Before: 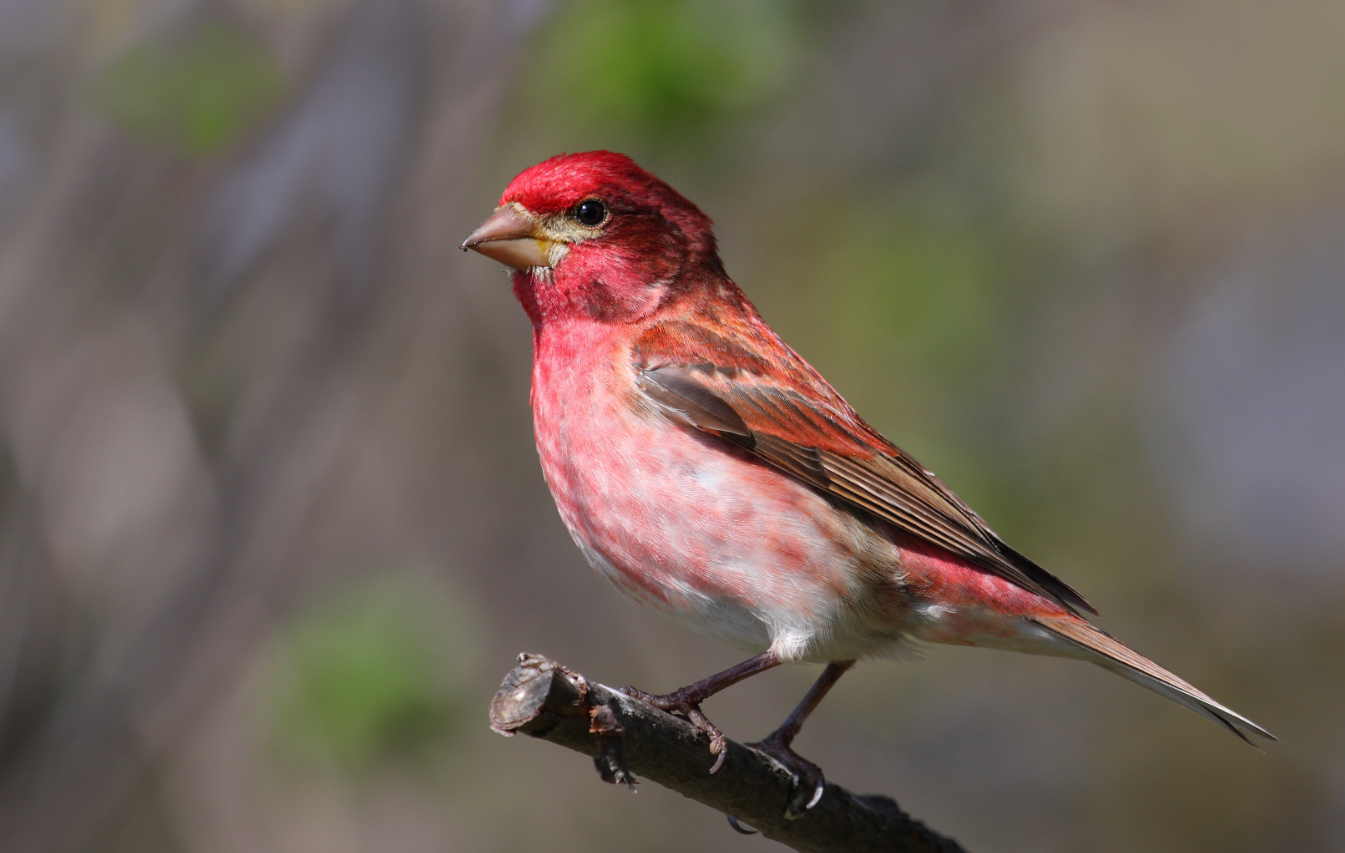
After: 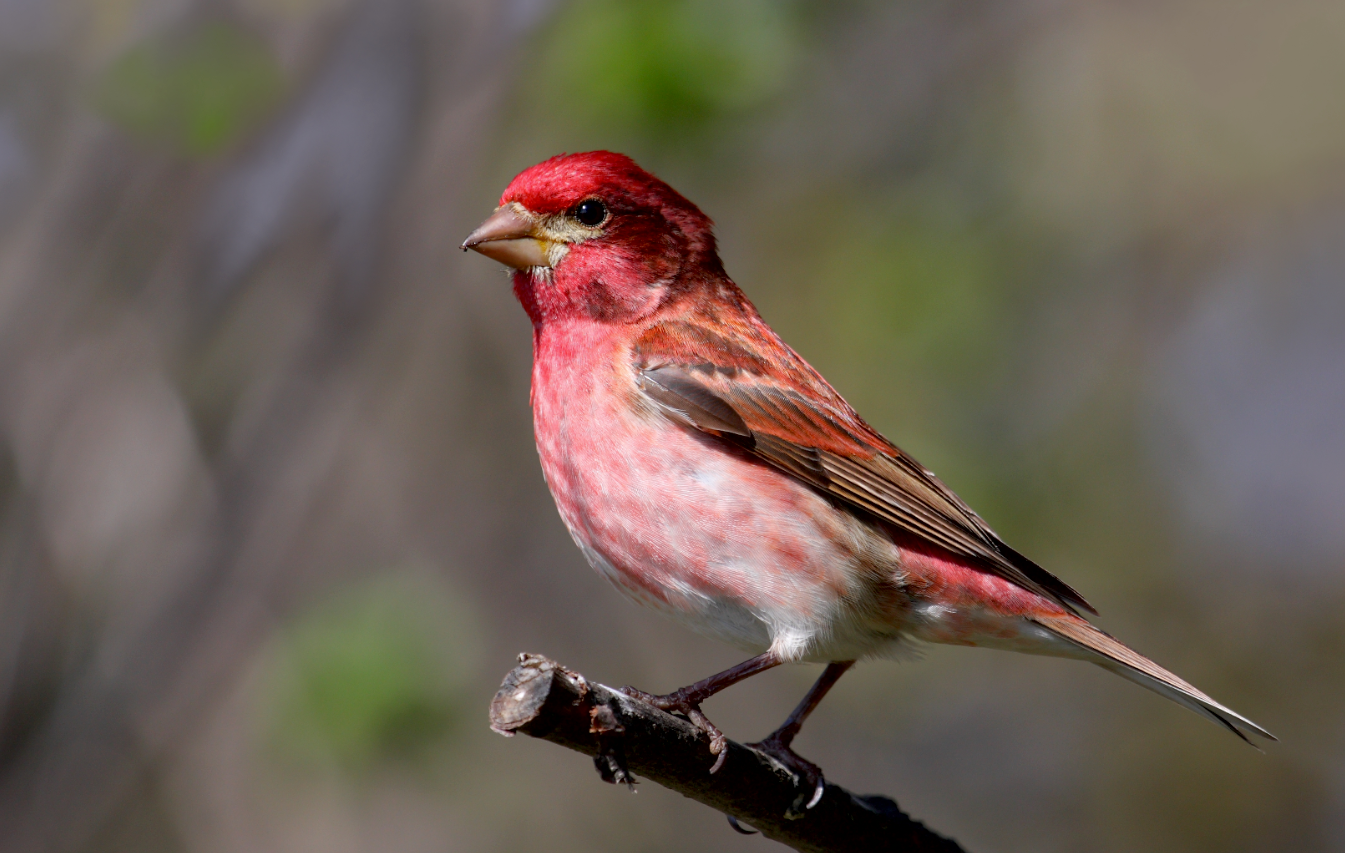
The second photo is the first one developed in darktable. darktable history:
contrast brightness saturation: saturation -0.05
exposure: black level correction 0.01, exposure 0.014 EV, compensate highlight preservation false
